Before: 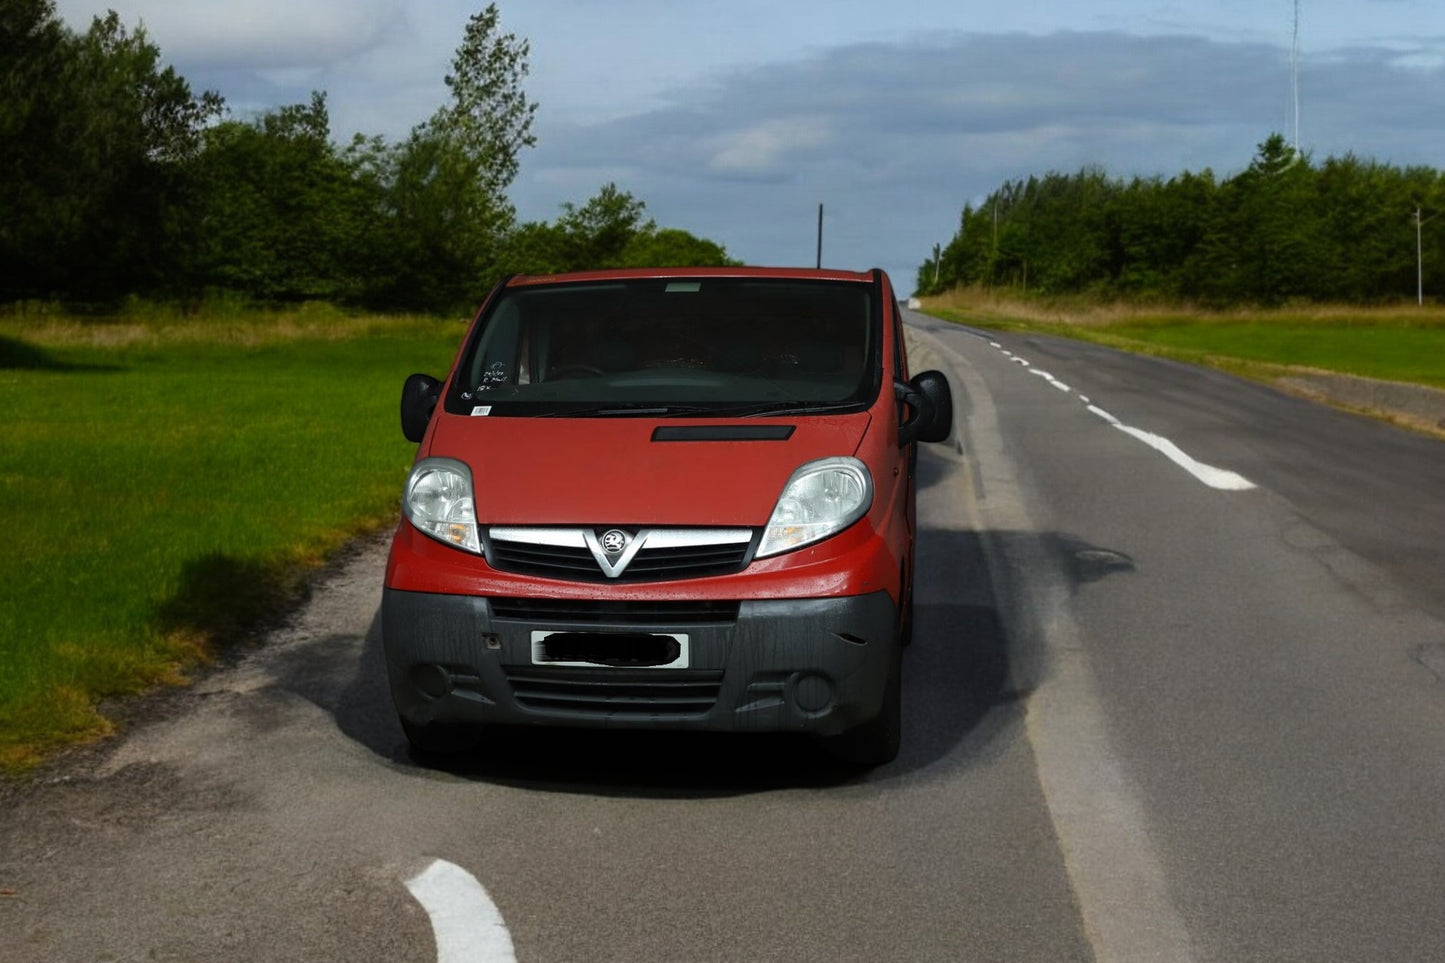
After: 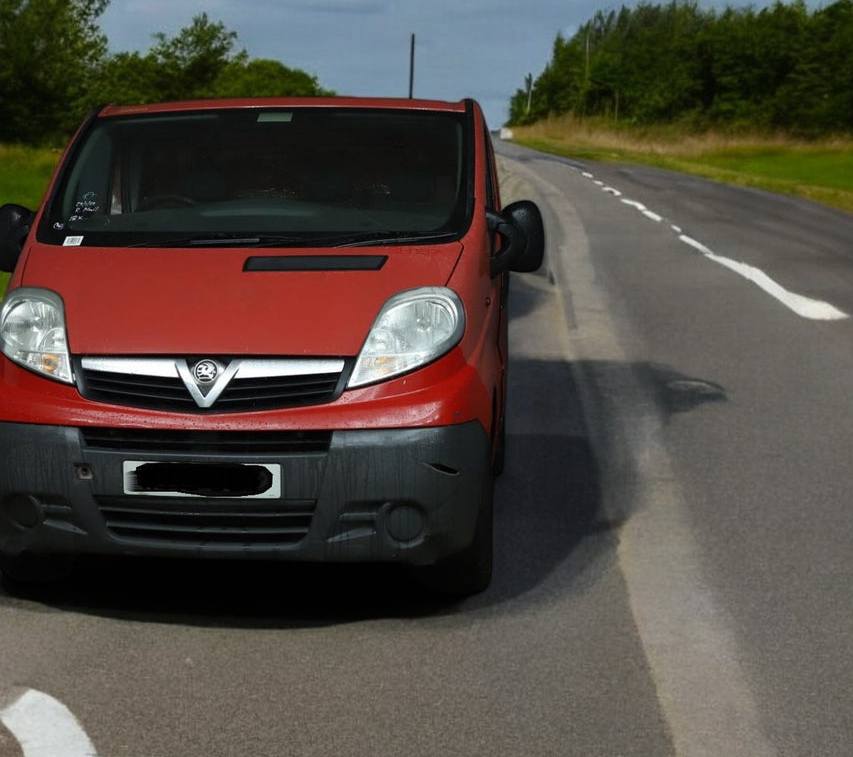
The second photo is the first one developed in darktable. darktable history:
white balance: emerald 1
crop and rotate: left 28.256%, top 17.734%, right 12.656%, bottom 3.573%
